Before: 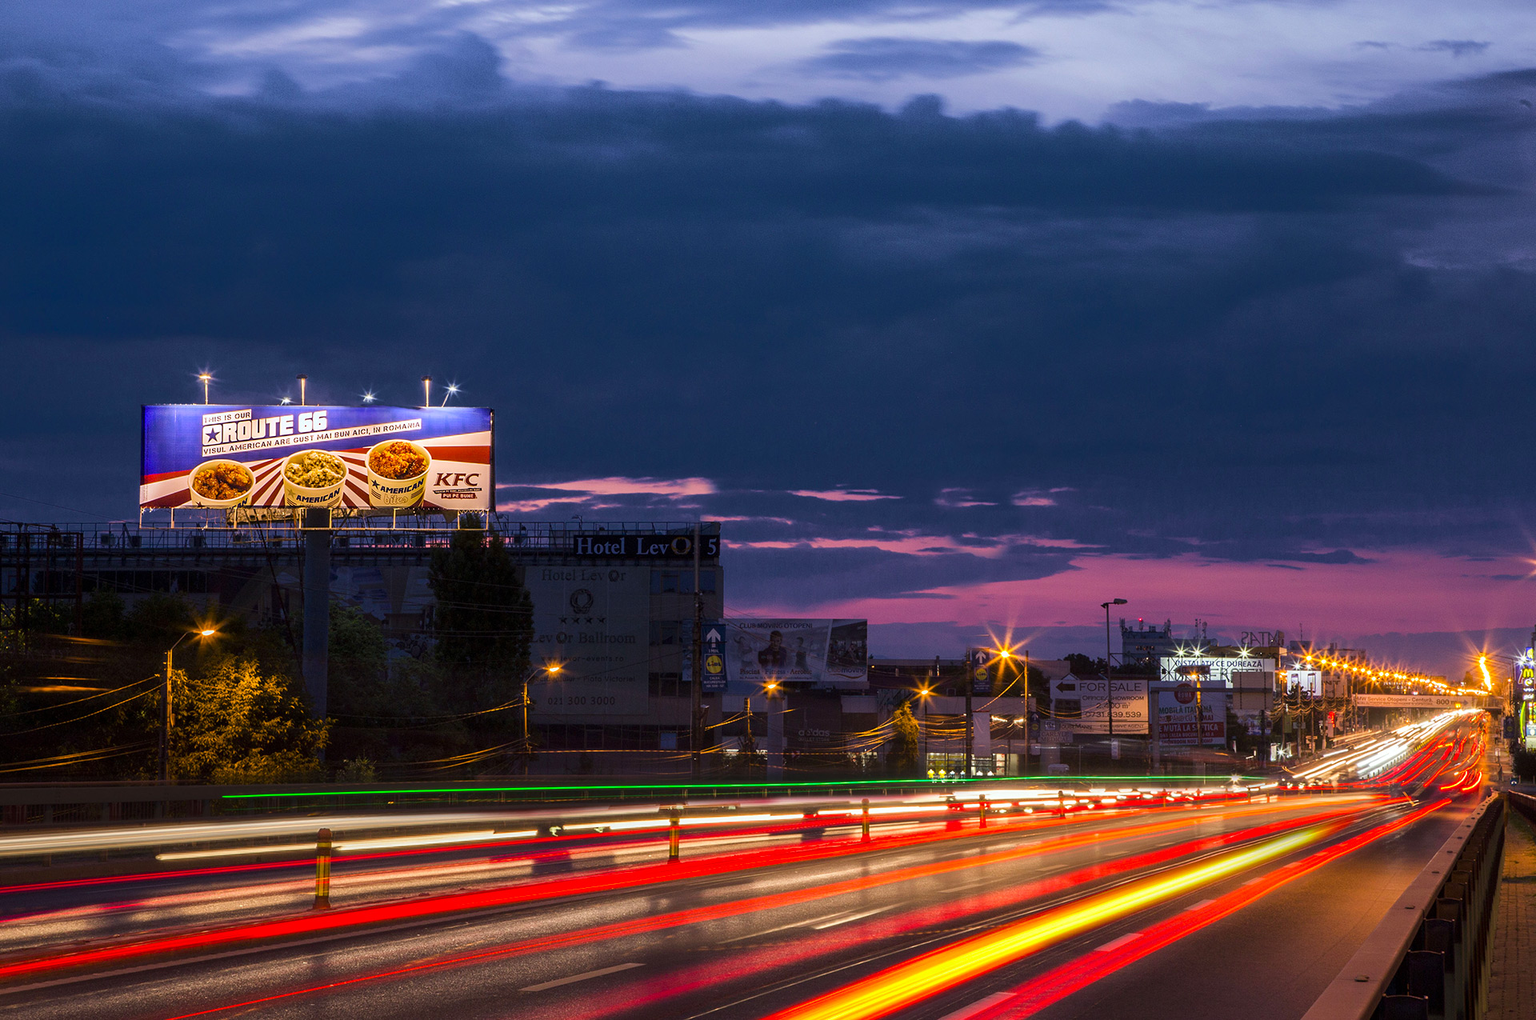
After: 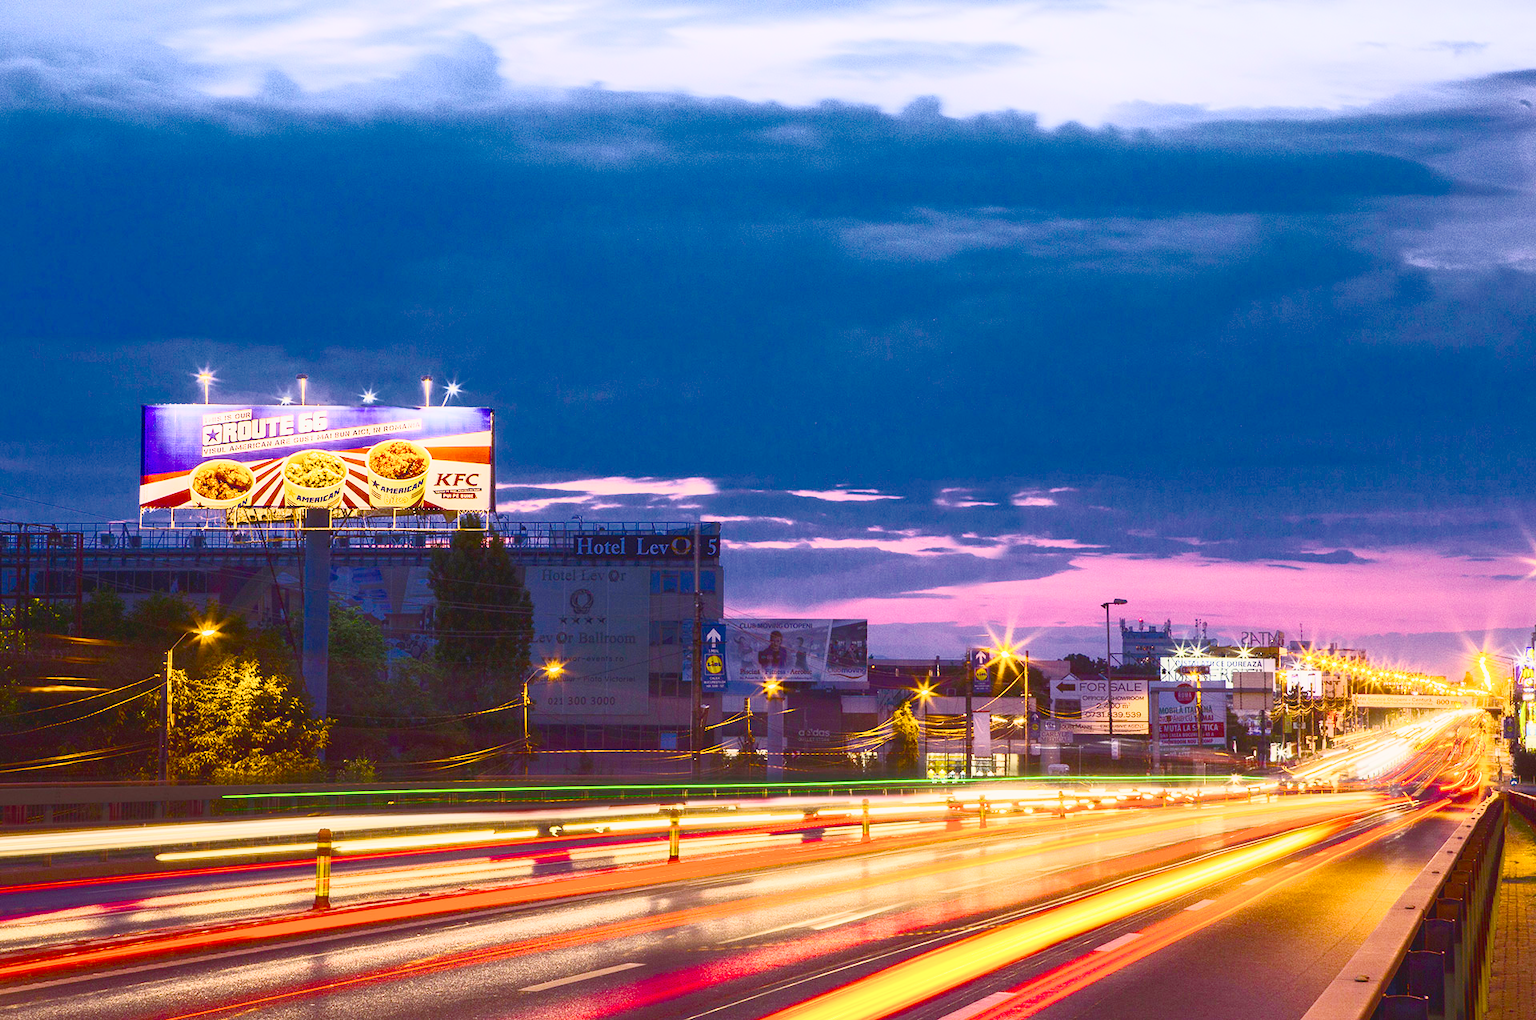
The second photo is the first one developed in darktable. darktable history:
filmic rgb: white relative exposure 8 EV, threshold 3 EV, structure ↔ texture 100%, target black luminance 0%, hardness 2.44, latitude 76.53%, contrast 0.562, shadows ↔ highlights balance 0%, preserve chrominance no, color science v4 (2020), iterations of high-quality reconstruction 10, type of noise poissonian, enable highlight reconstruction true
color balance rgb: shadows lift › chroma 2%, shadows lift › hue 247.2°, power › chroma 0.3%, power › hue 25.2°, highlights gain › chroma 3%, highlights gain › hue 60°, global offset › luminance 0.75%, perceptual saturation grading › global saturation 20%, perceptual saturation grading › highlights -20%, perceptual saturation grading › shadows 30%, global vibrance 20%
exposure: exposure 0.785 EV, compensate highlight preservation false
contrast brightness saturation: contrast 0.83, brightness 0.59, saturation 0.59
